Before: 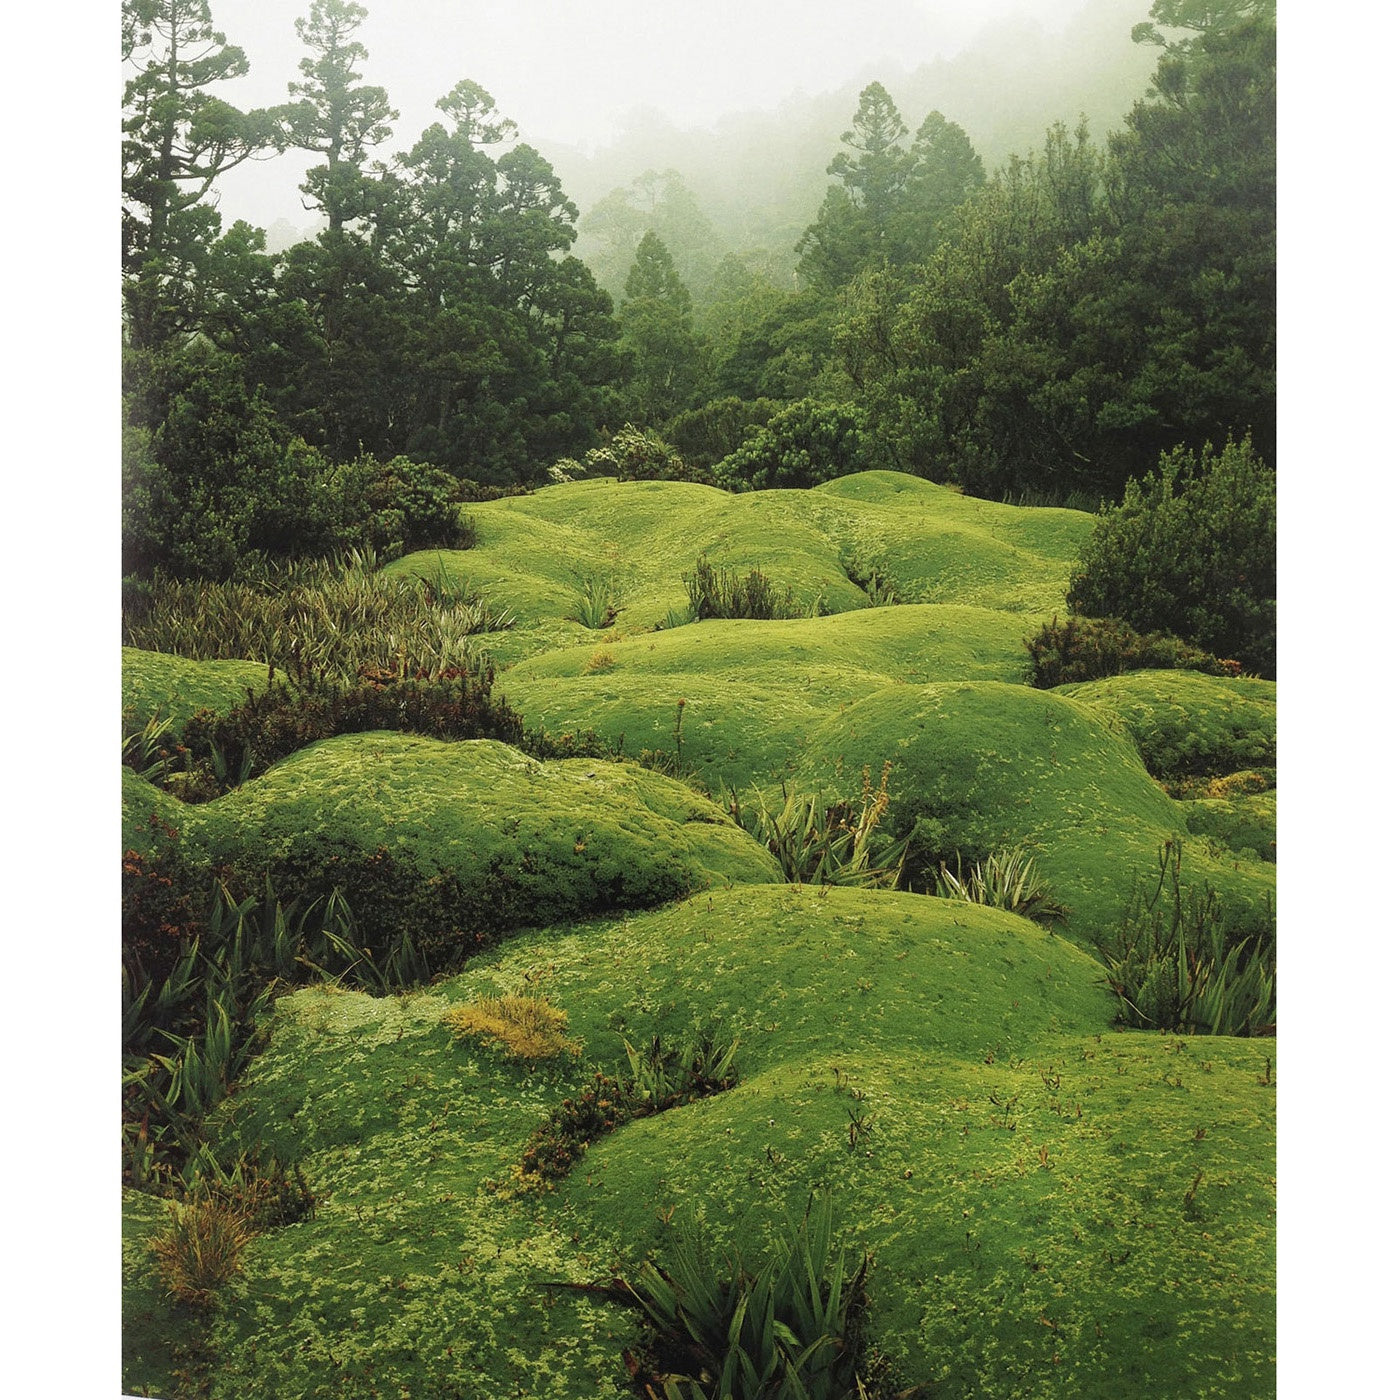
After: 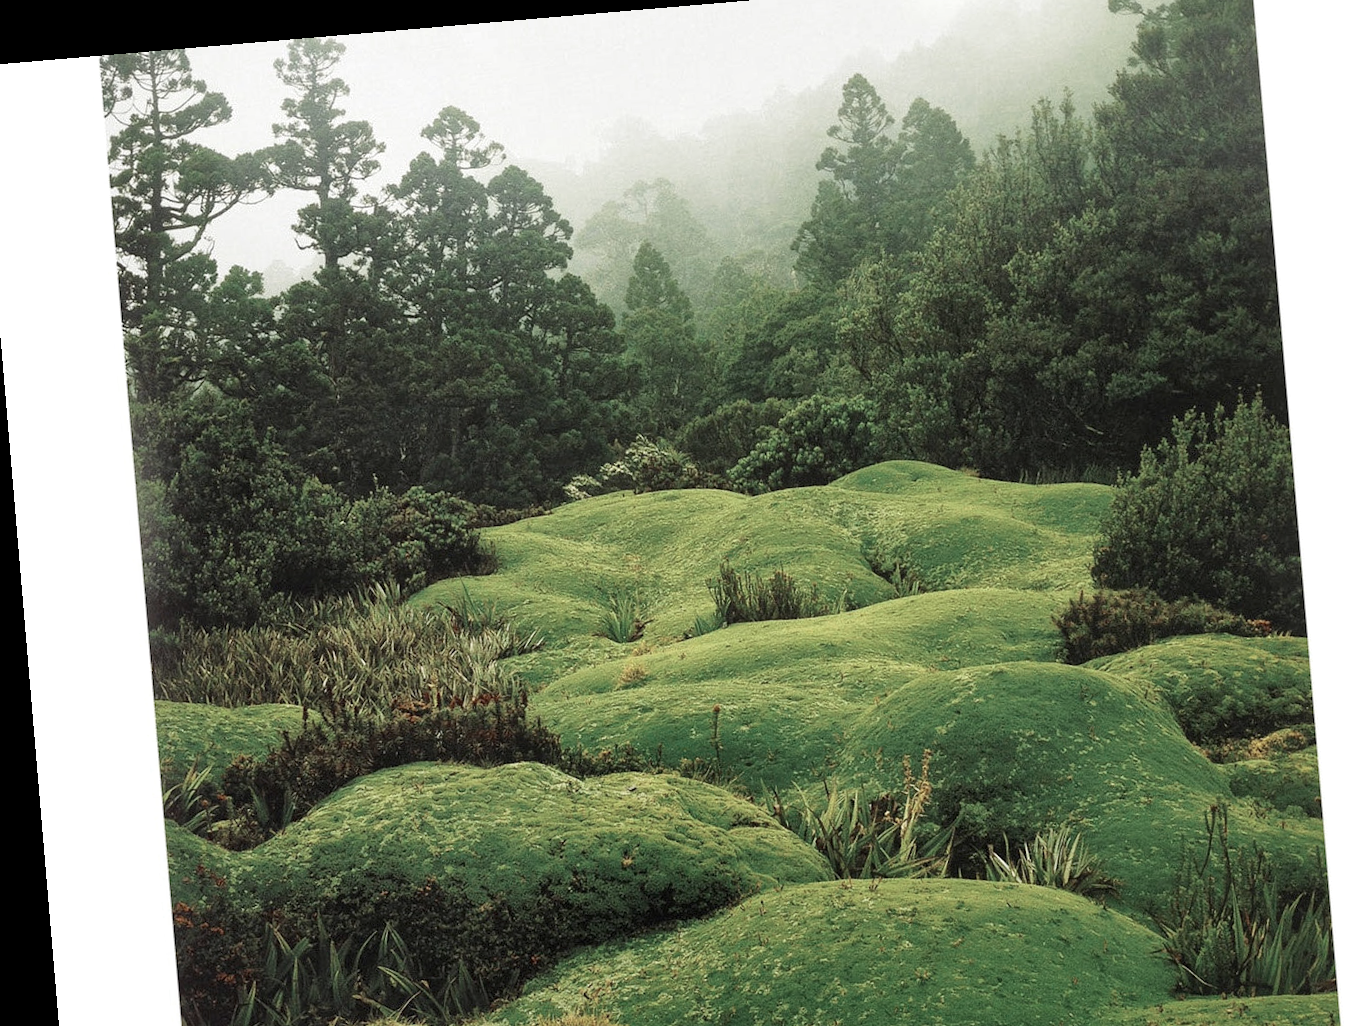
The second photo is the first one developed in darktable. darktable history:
color zones: curves: ch0 [(0, 0.5) (0.125, 0.4) (0.25, 0.5) (0.375, 0.4) (0.5, 0.4) (0.625, 0.35) (0.75, 0.35) (0.875, 0.5)]; ch1 [(0, 0.35) (0.125, 0.45) (0.25, 0.35) (0.375, 0.35) (0.5, 0.35) (0.625, 0.35) (0.75, 0.45) (0.875, 0.35)]; ch2 [(0, 0.6) (0.125, 0.5) (0.25, 0.5) (0.375, 0.6) (0.5, 0.6) (0.625, 0.5) (0.75, 0.5) (0.875, 0.5)]
local contrast: mode bilateral grid, contrast 20, coarseness 50, detail 130%, midtone range 0.2
rotate and perspective: rotation -4.86°, automatic cropping off
crop: left 1.509%, top 3.452%, right 7.696%, bottom 28.452%
